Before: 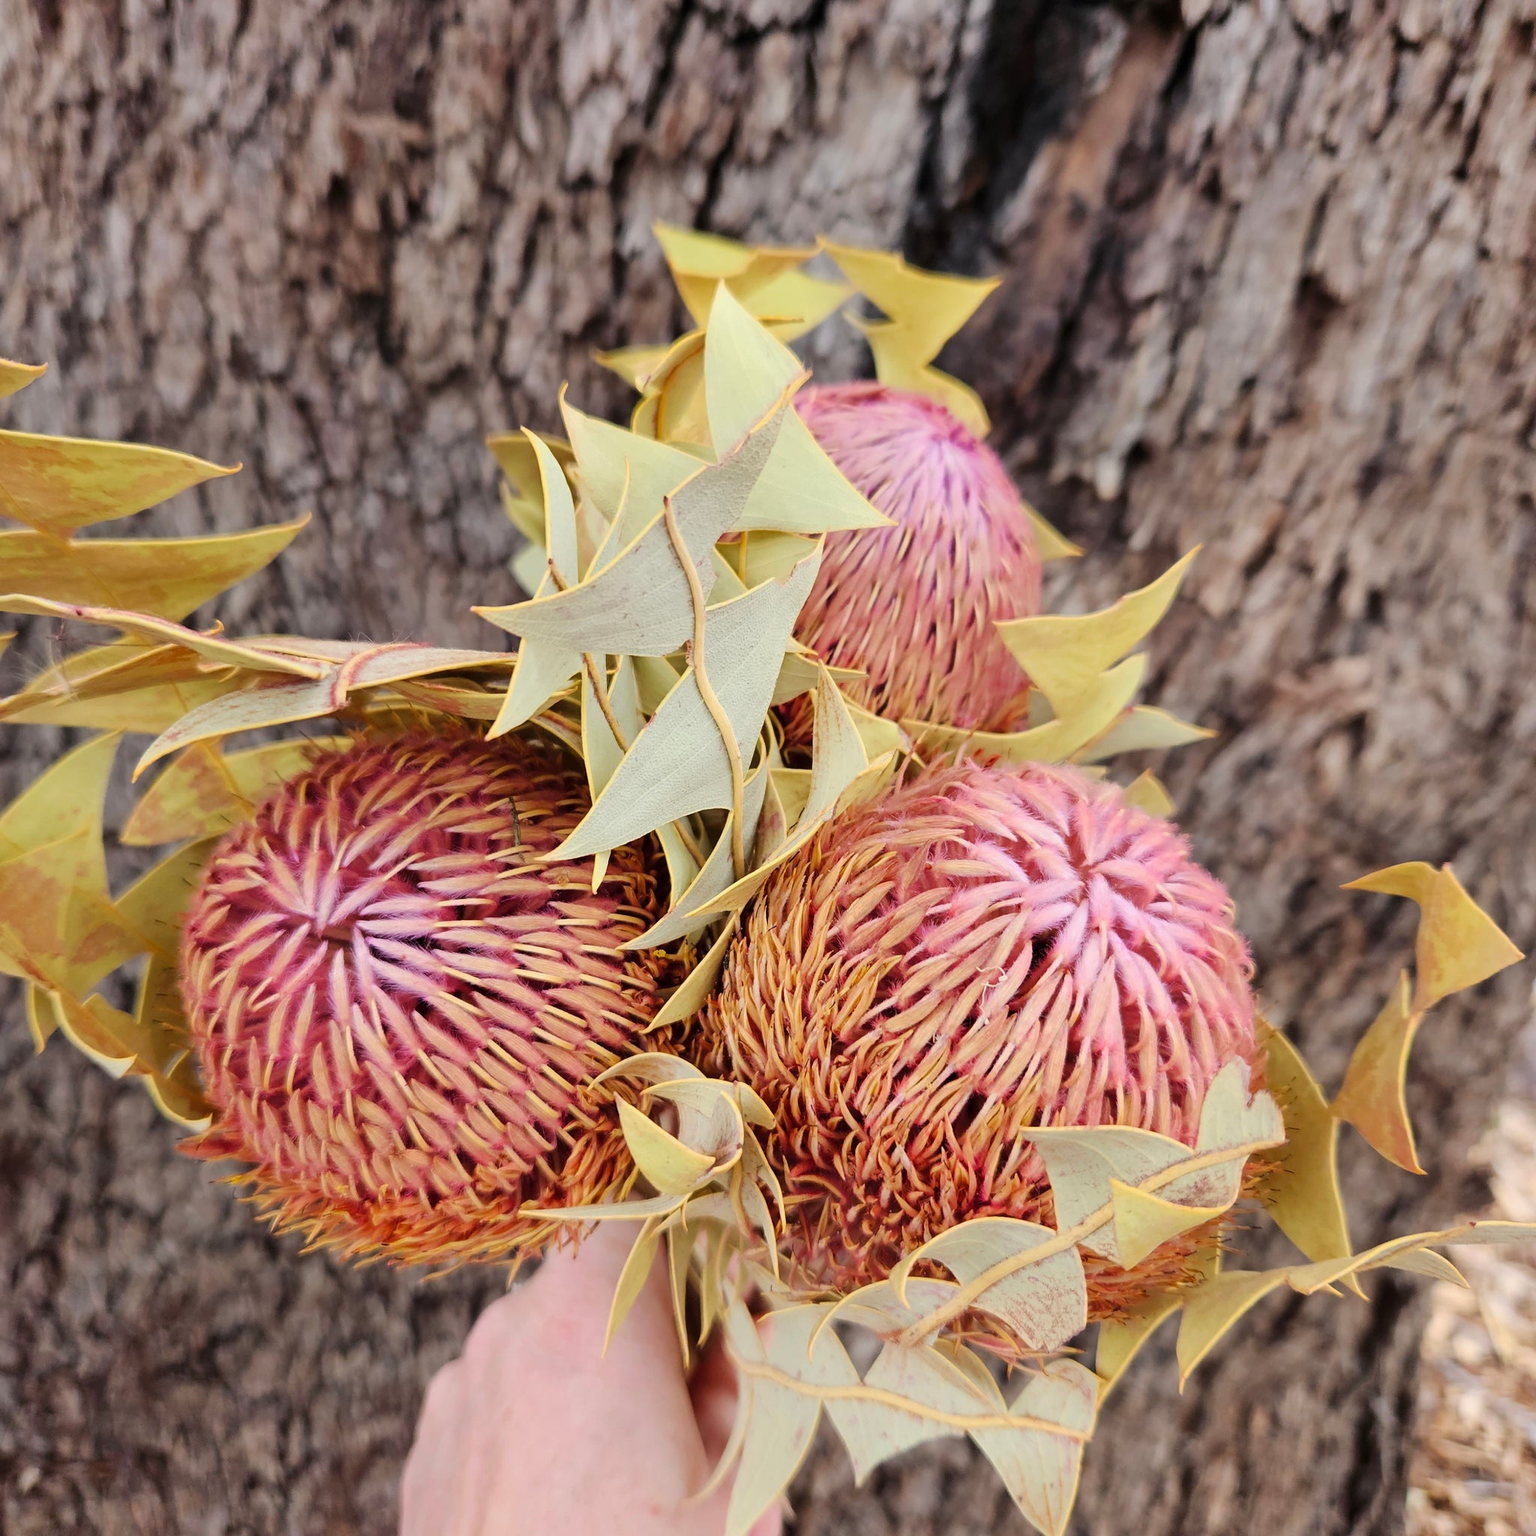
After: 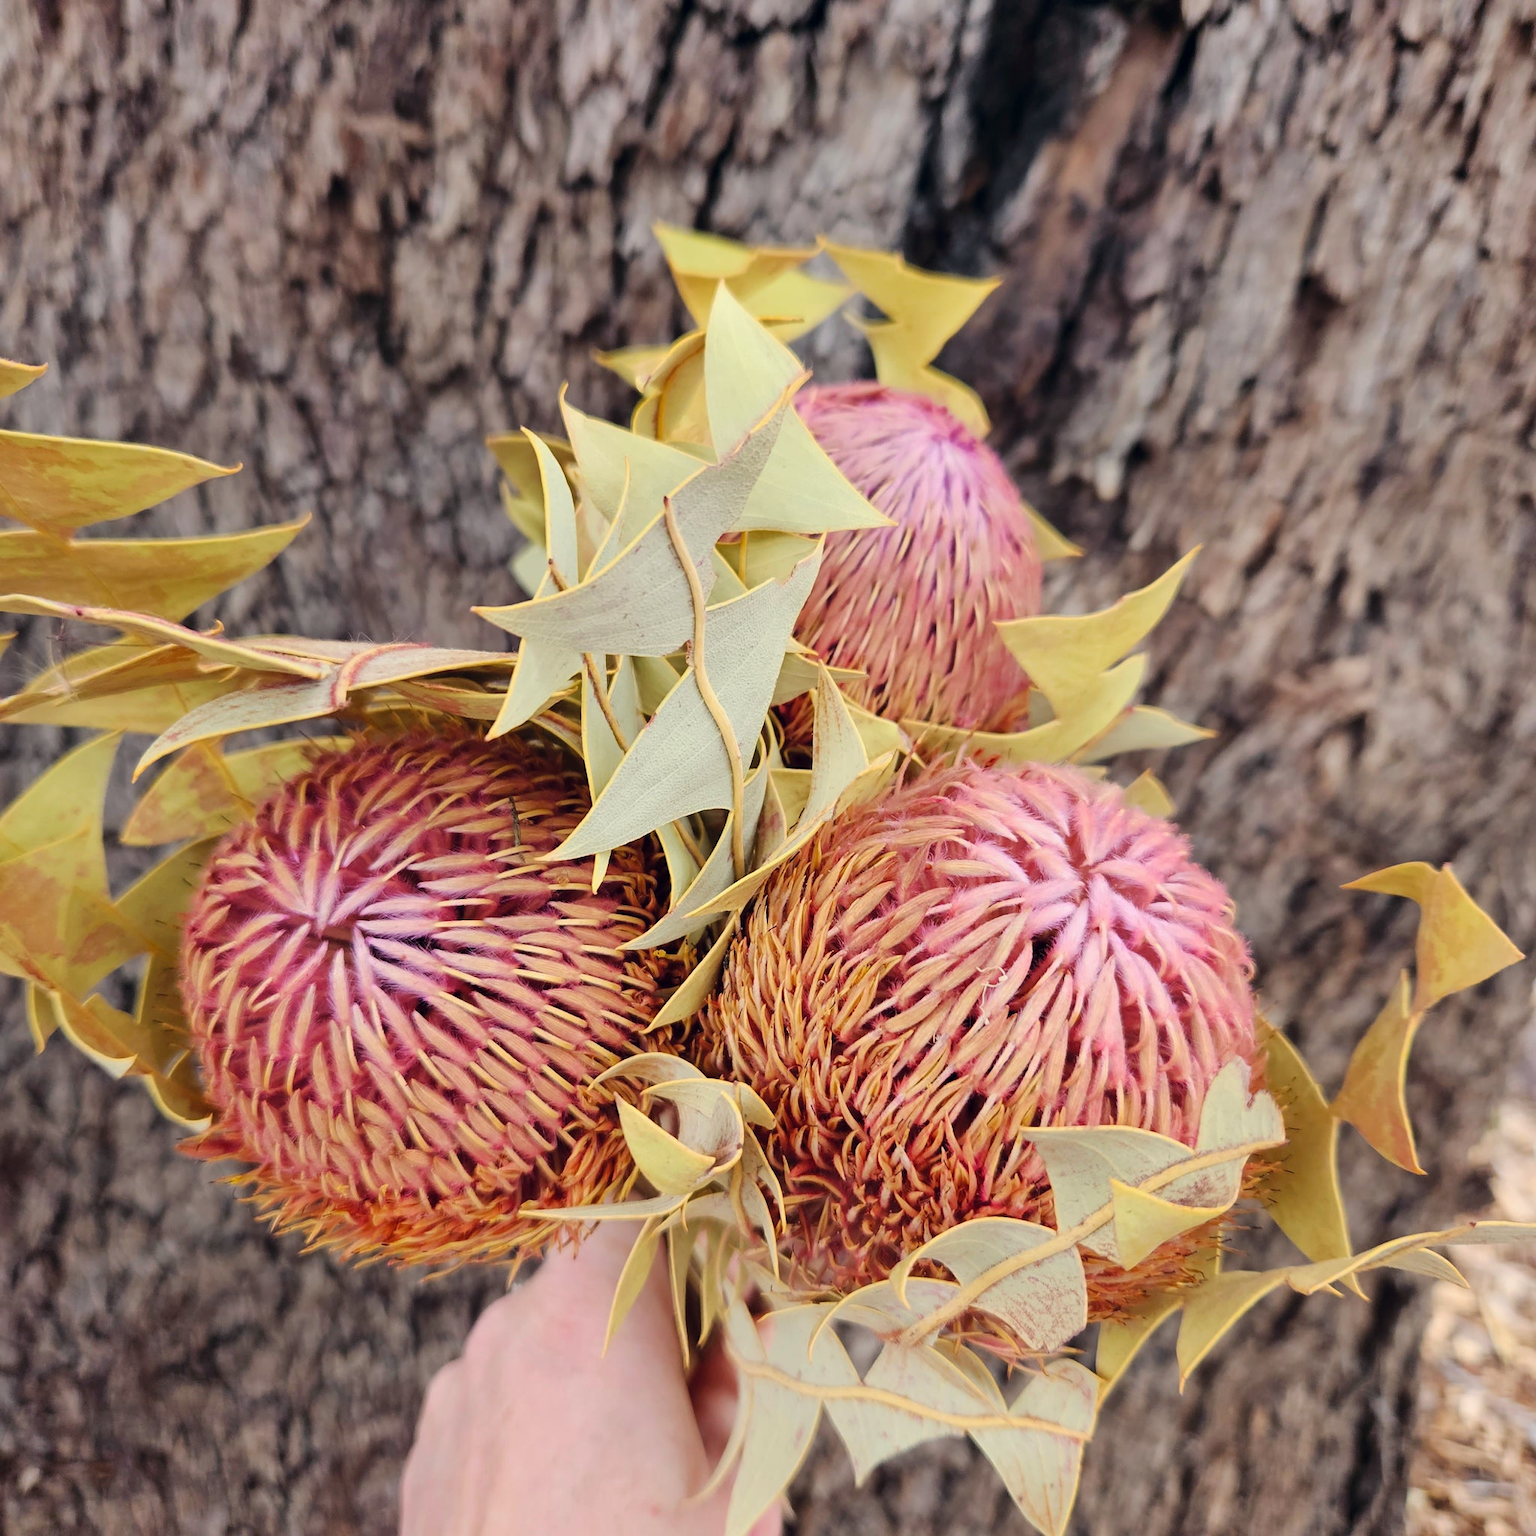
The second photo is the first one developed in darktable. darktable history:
color correction: highlights a* 0.241, highlights b* 2.71, shadows a* -1.02, shadows b* -4.73
